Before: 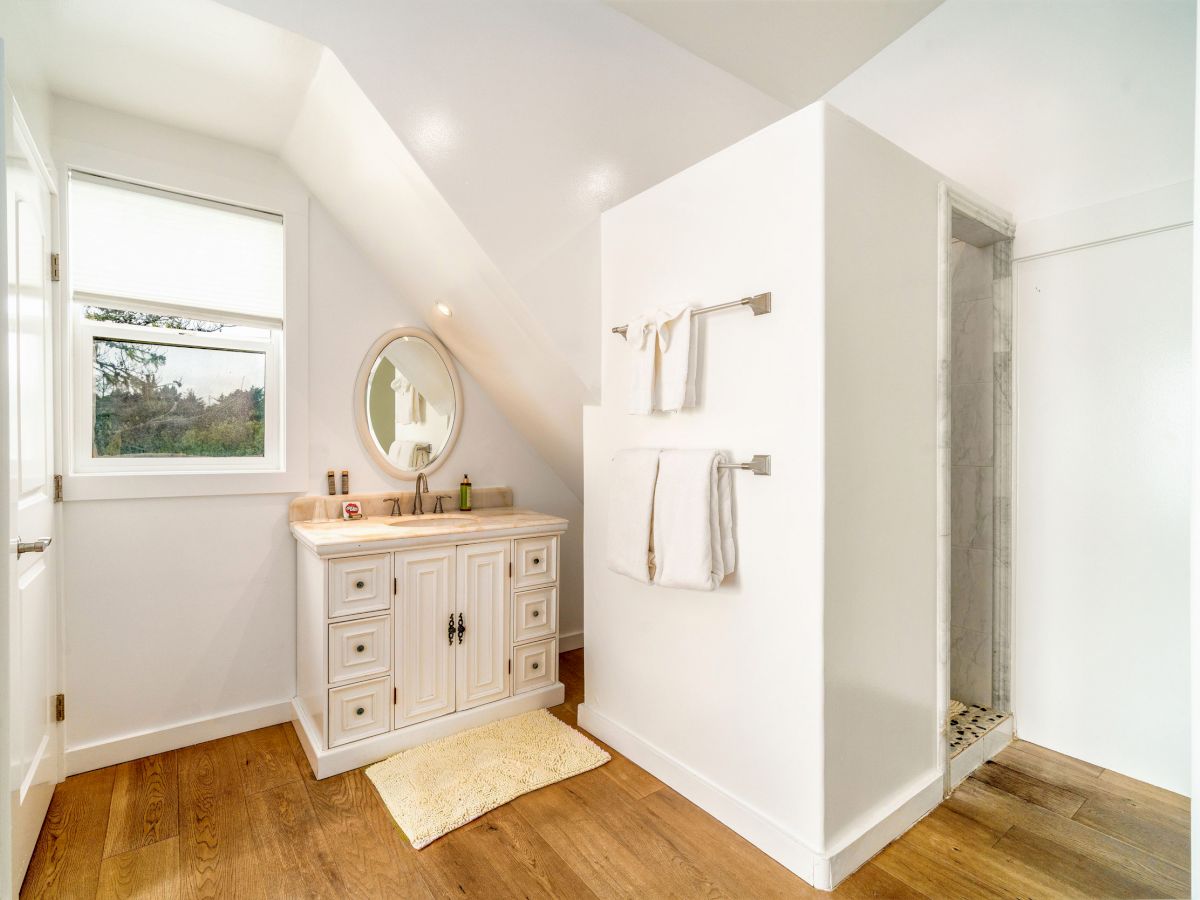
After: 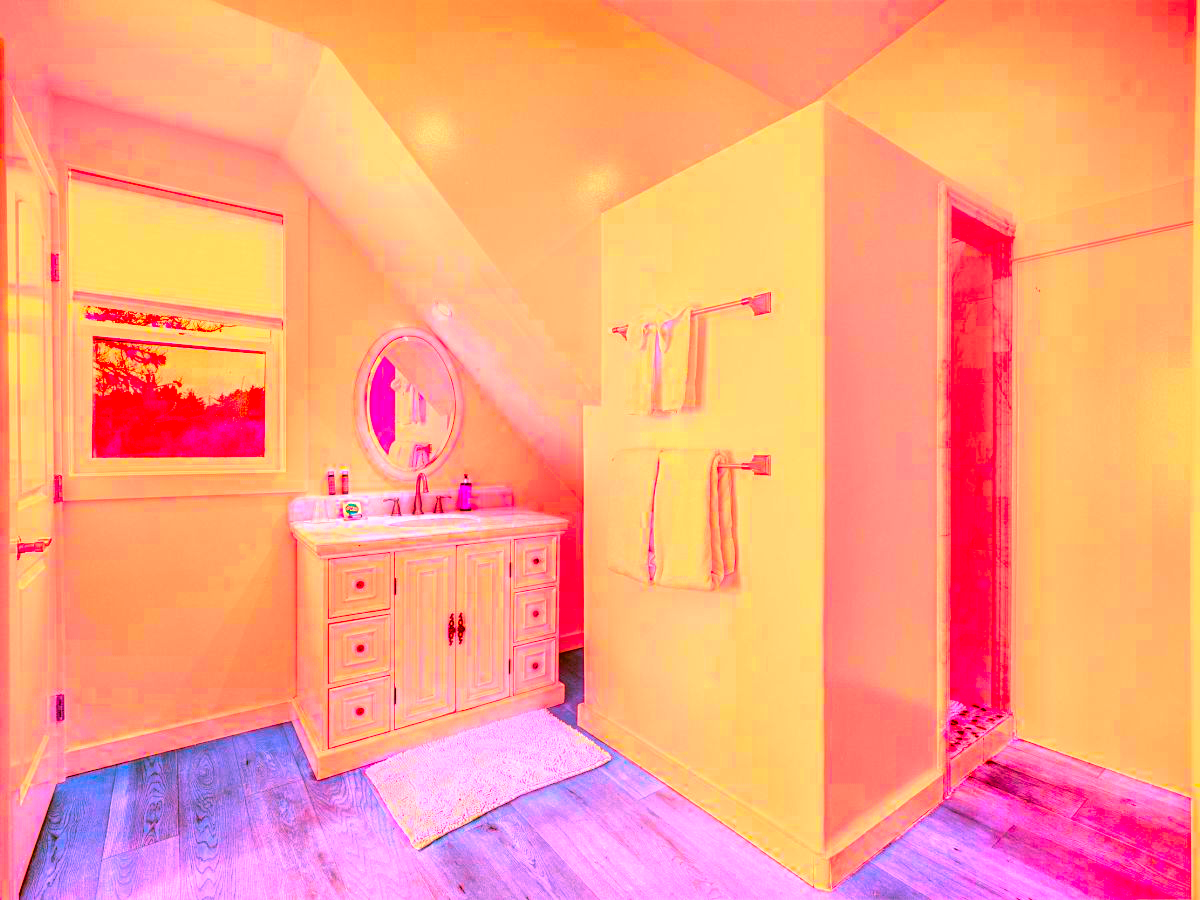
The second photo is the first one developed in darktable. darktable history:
exposure: black level correction 0.001, exposure 1.116 EV, compensate highlight preservation false
color correction: highlights a* -39.68, highlights b* -40, shadows a* -40, shadows b* -40, saturation -3
